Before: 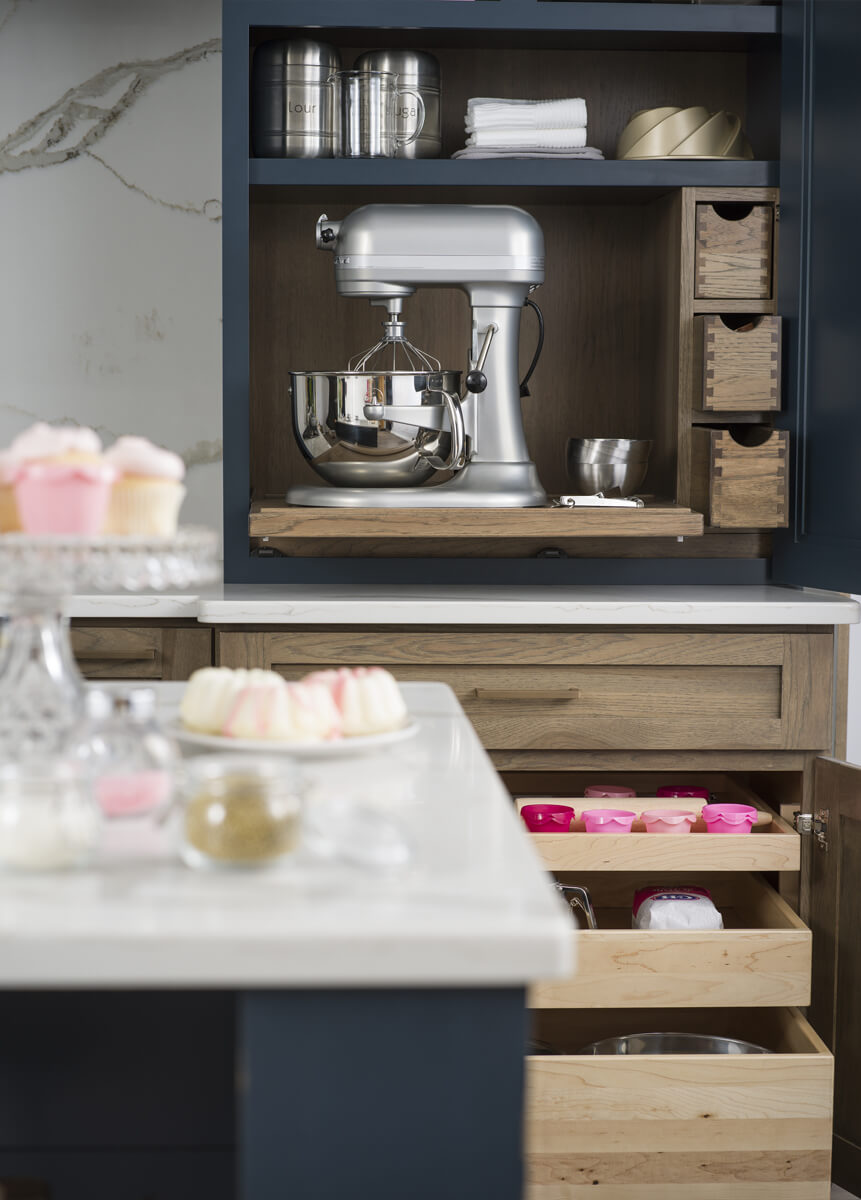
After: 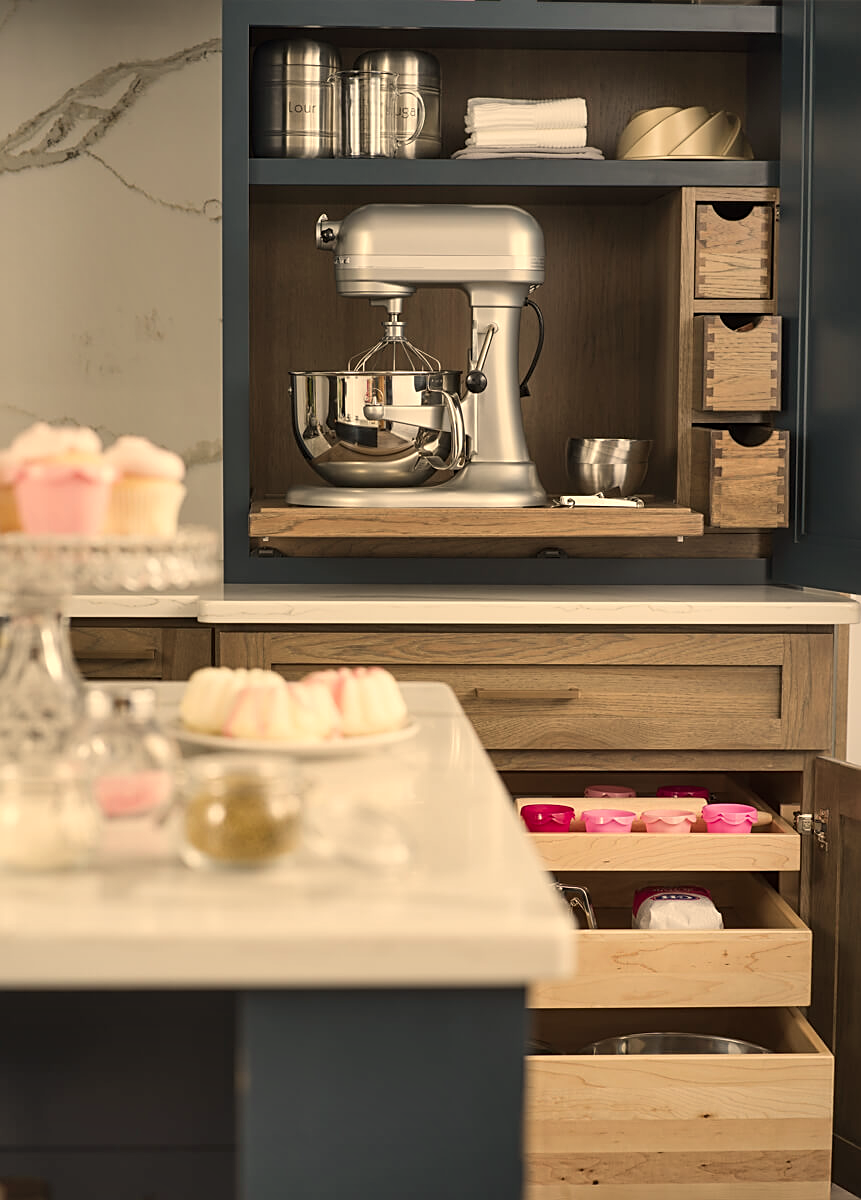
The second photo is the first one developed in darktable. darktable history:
sharpen: on, module defaults
shadows and highlights: soften with gaussian
white balance: red 1.138, green 0.996, blue 0.812
